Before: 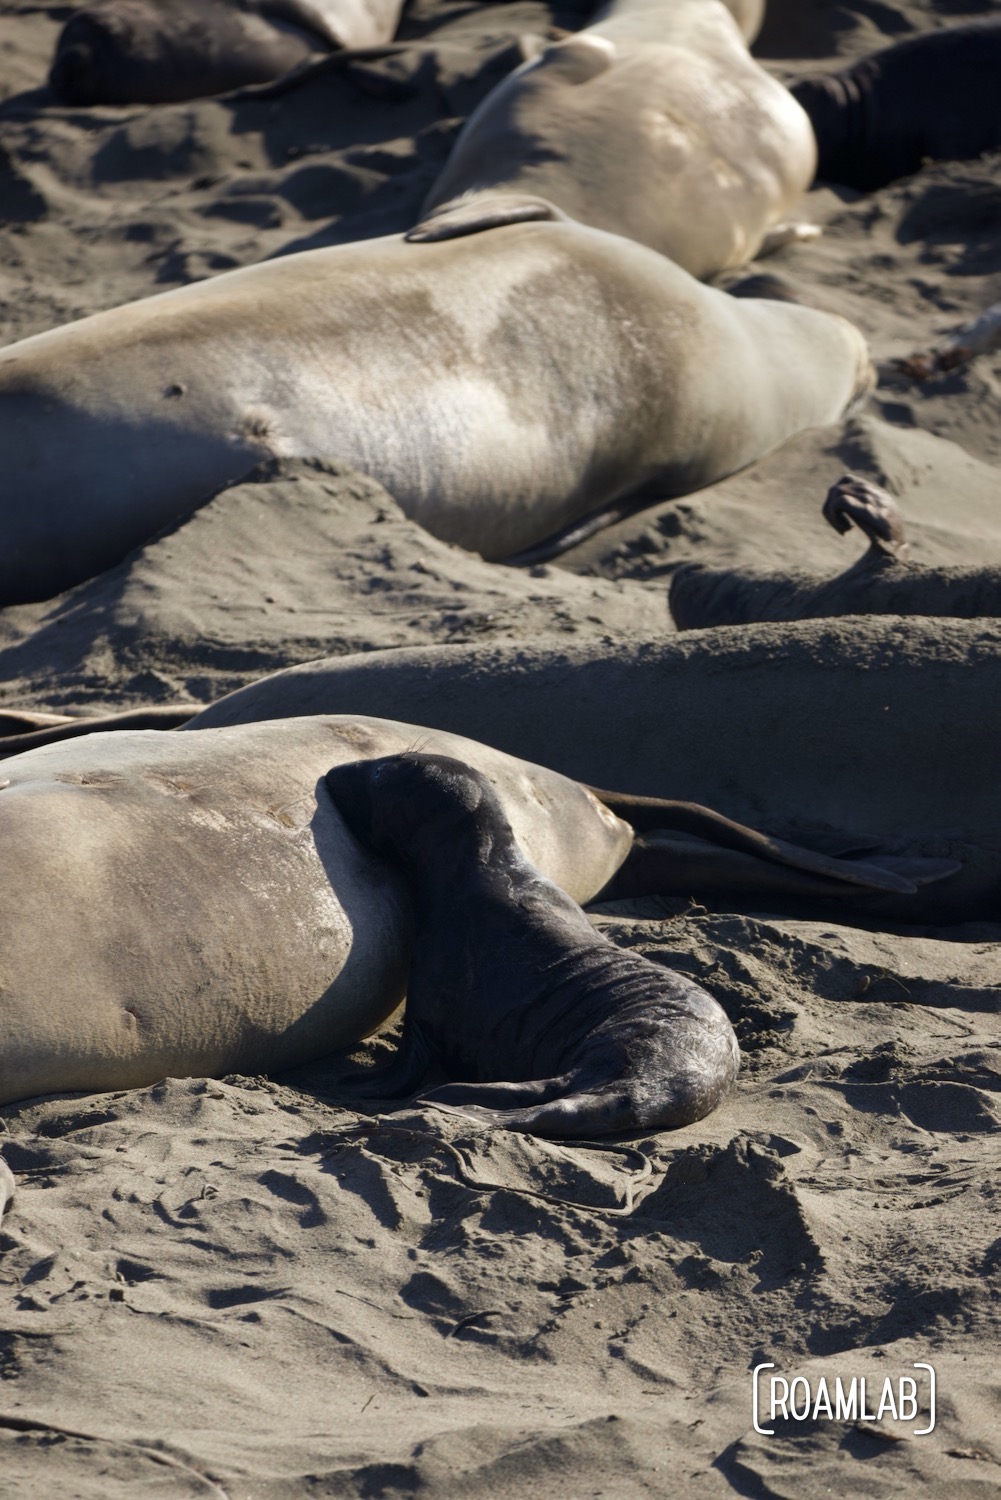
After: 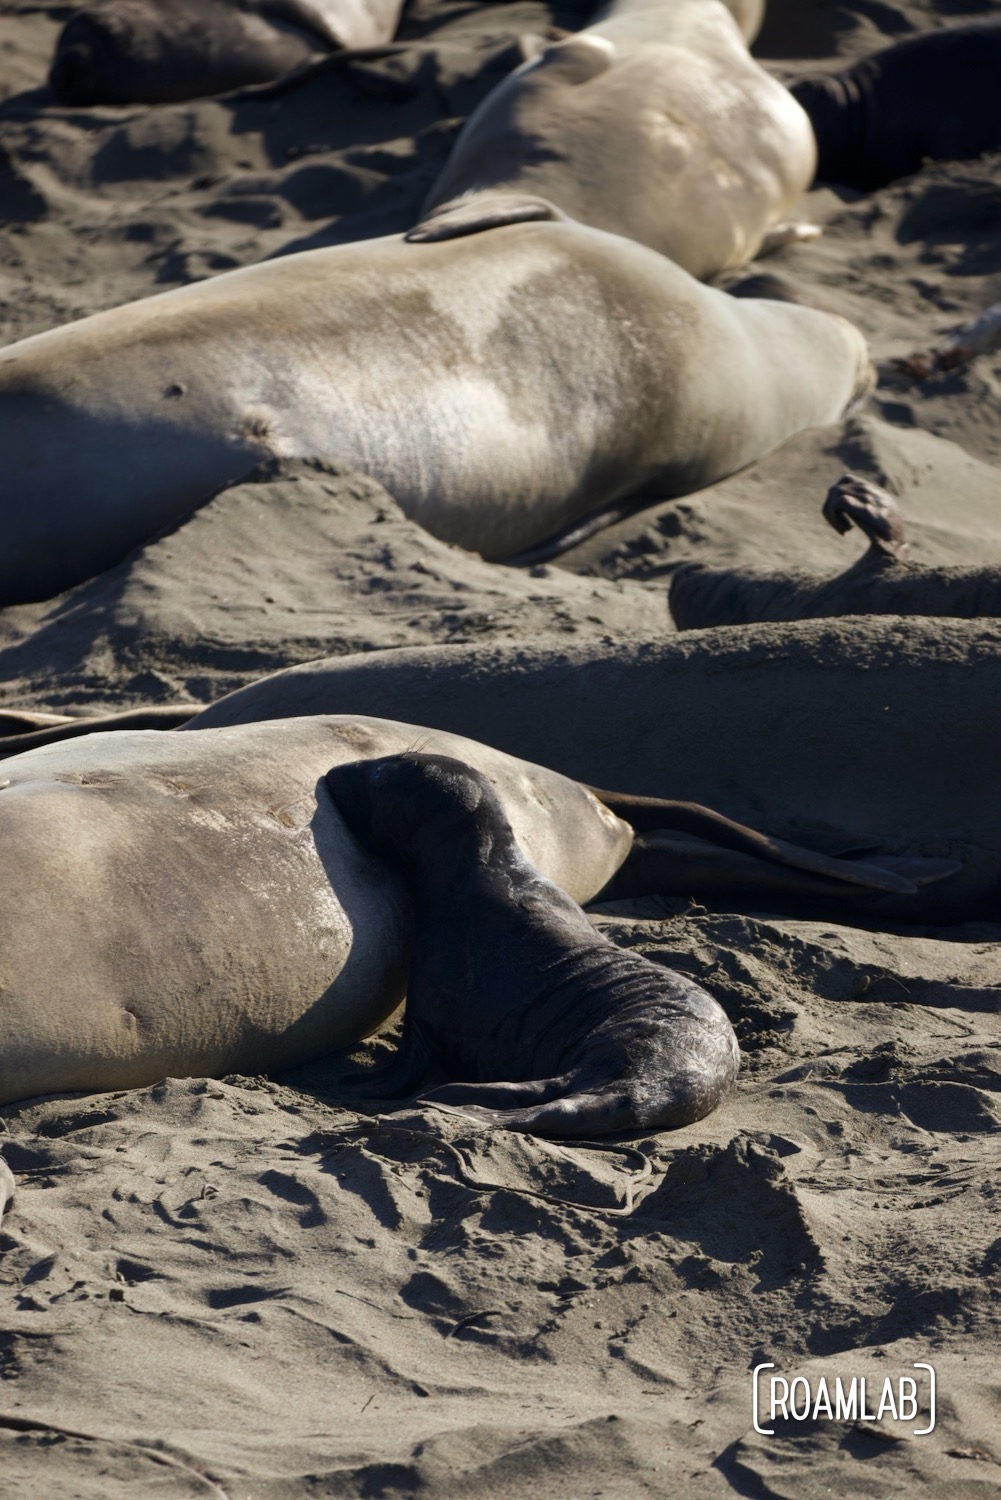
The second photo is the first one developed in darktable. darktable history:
contrast brightness saturation: contrast 0.03, brightness -0.04
